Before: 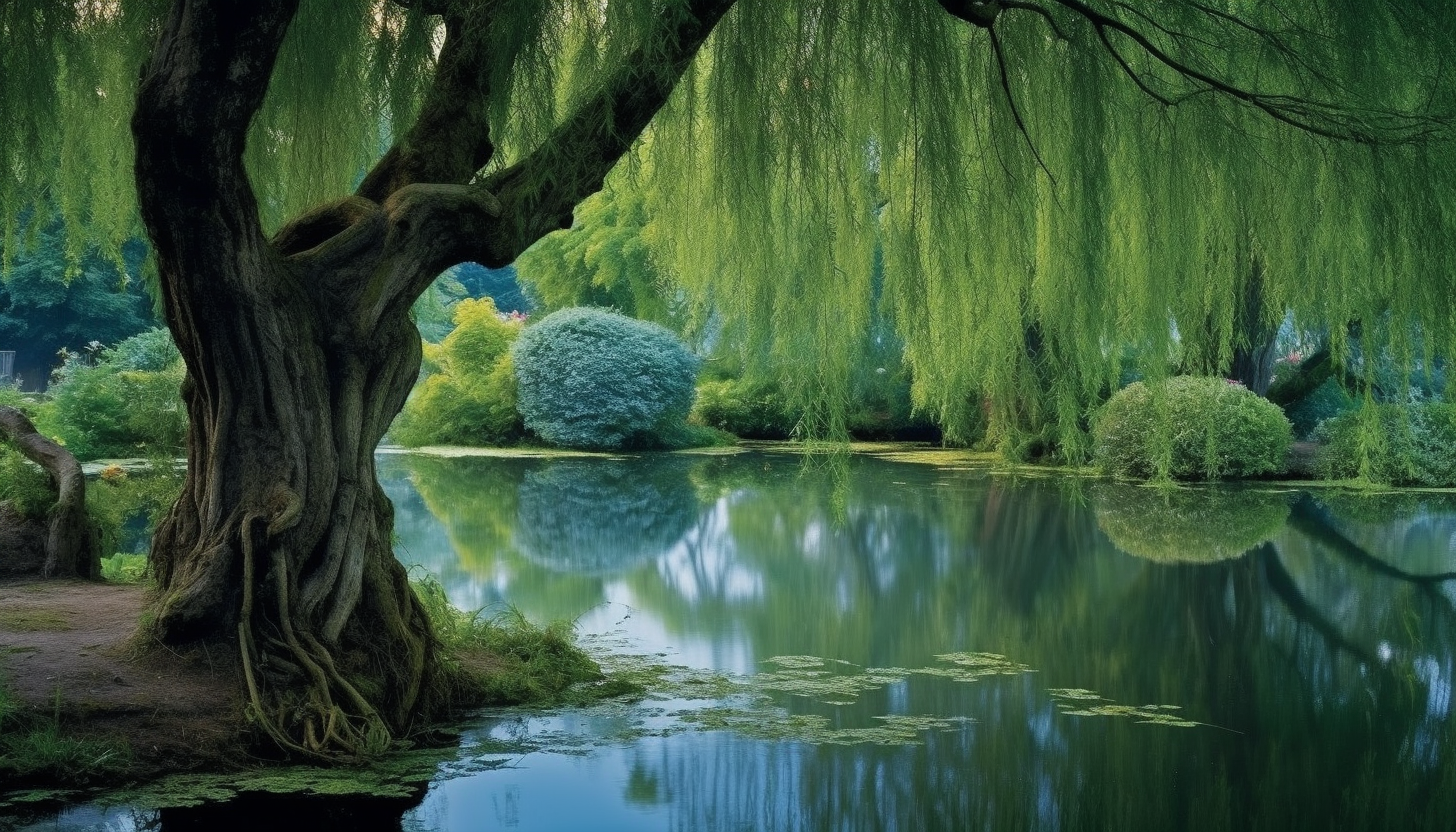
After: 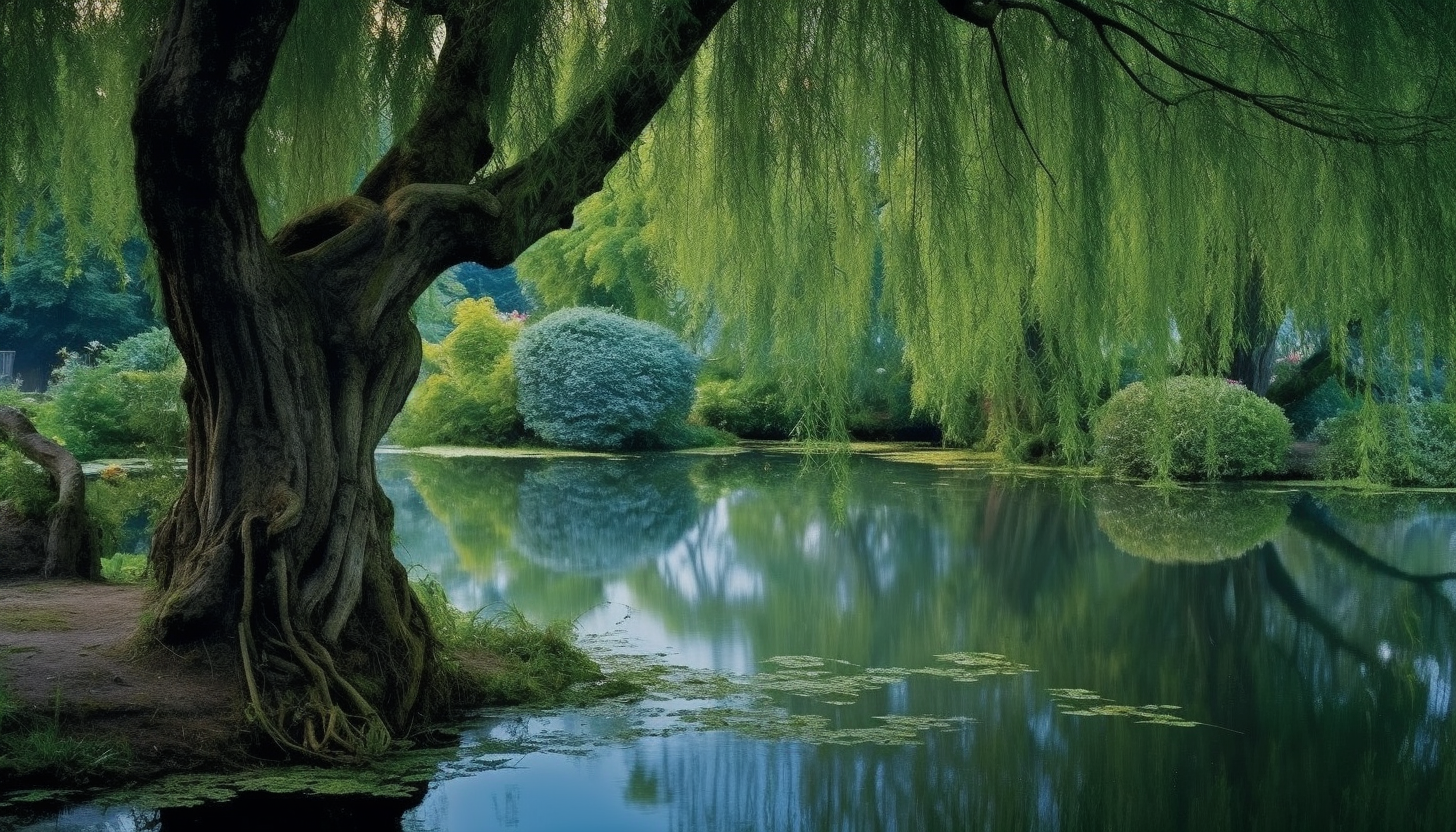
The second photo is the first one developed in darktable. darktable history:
exposure: exposure -0.183 EV, compensate exposure bias true, compensate highlight preservation false
